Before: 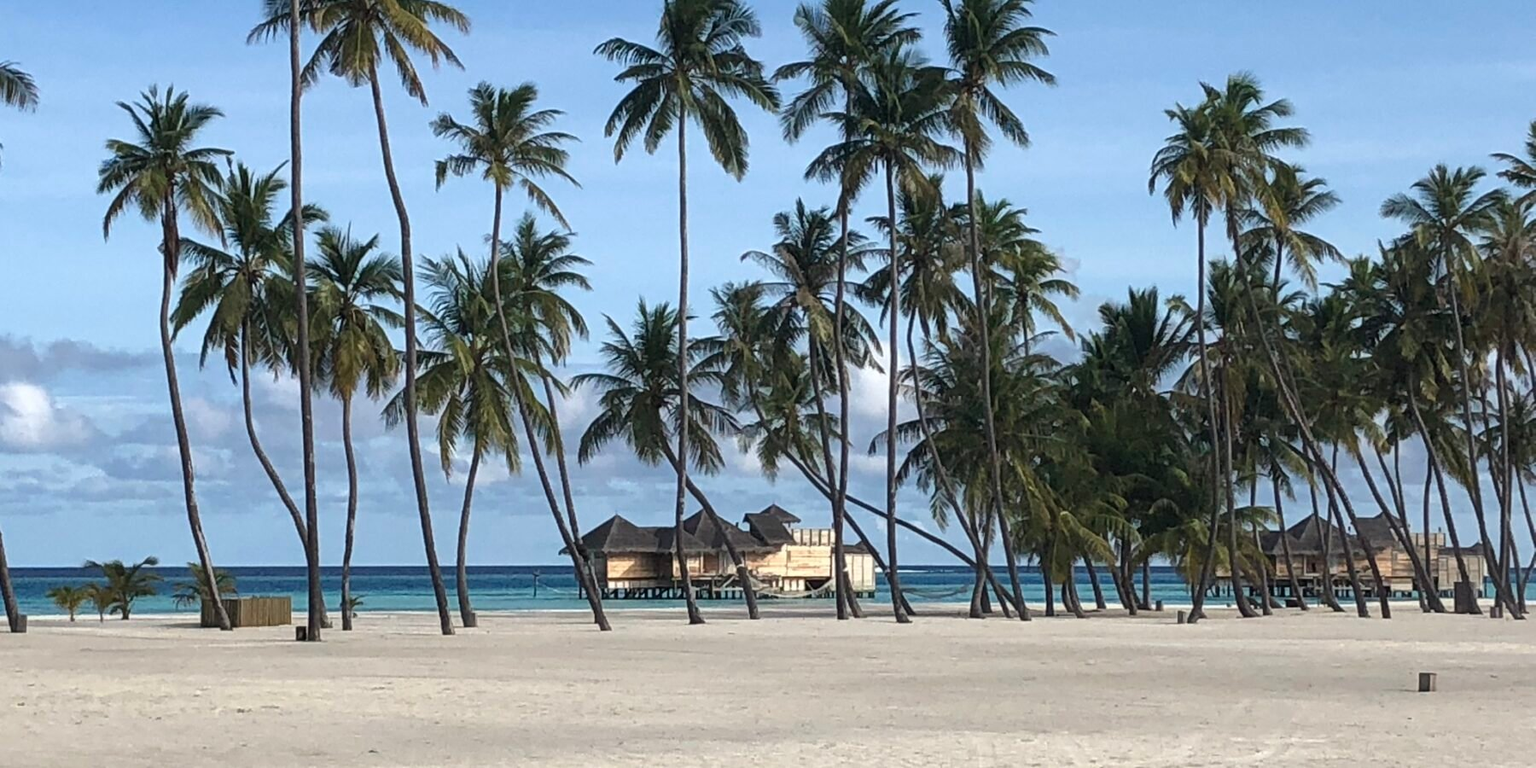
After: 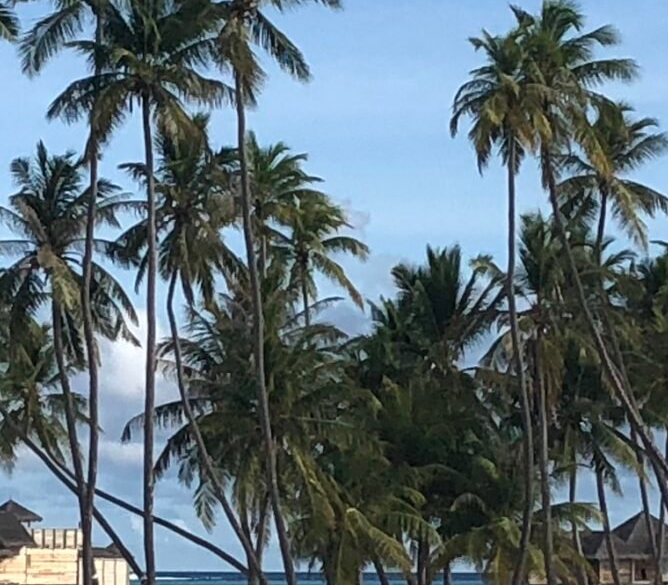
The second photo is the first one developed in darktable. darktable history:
crop and rotate: left 49.781%, top 10.136%, right 13.1%, bottom 24.83%
